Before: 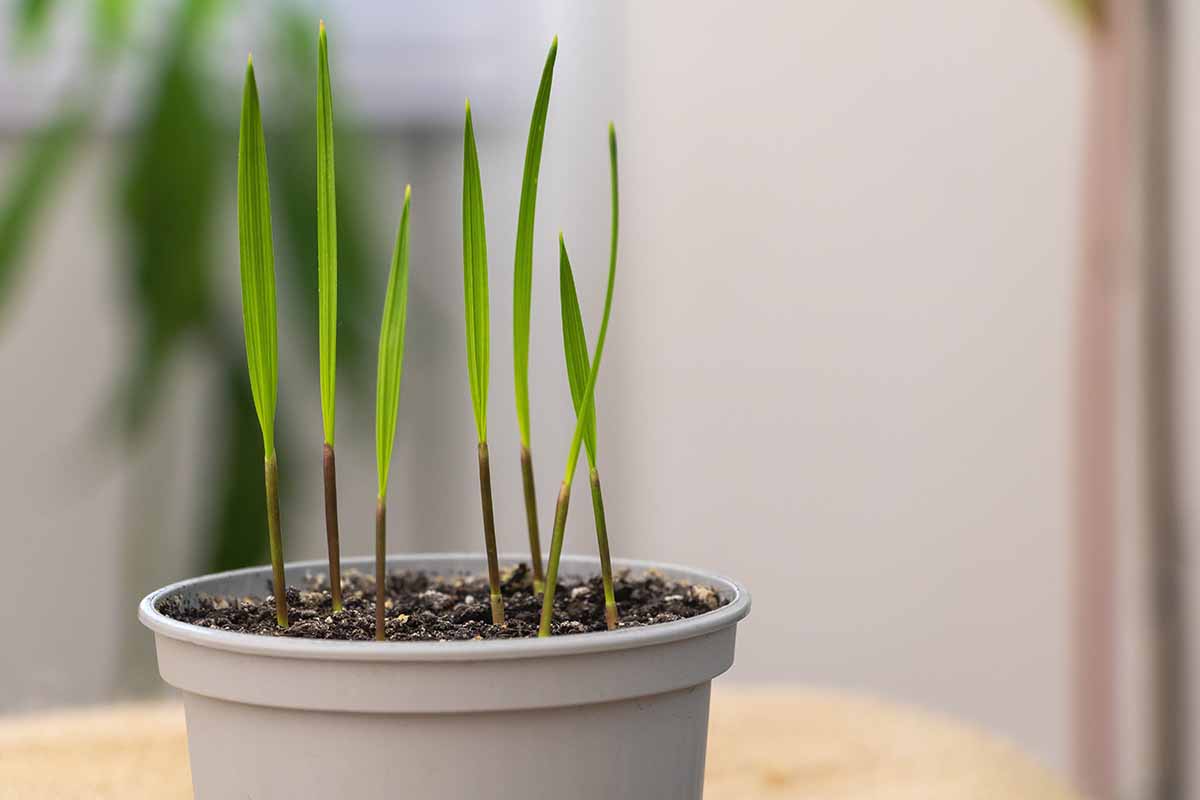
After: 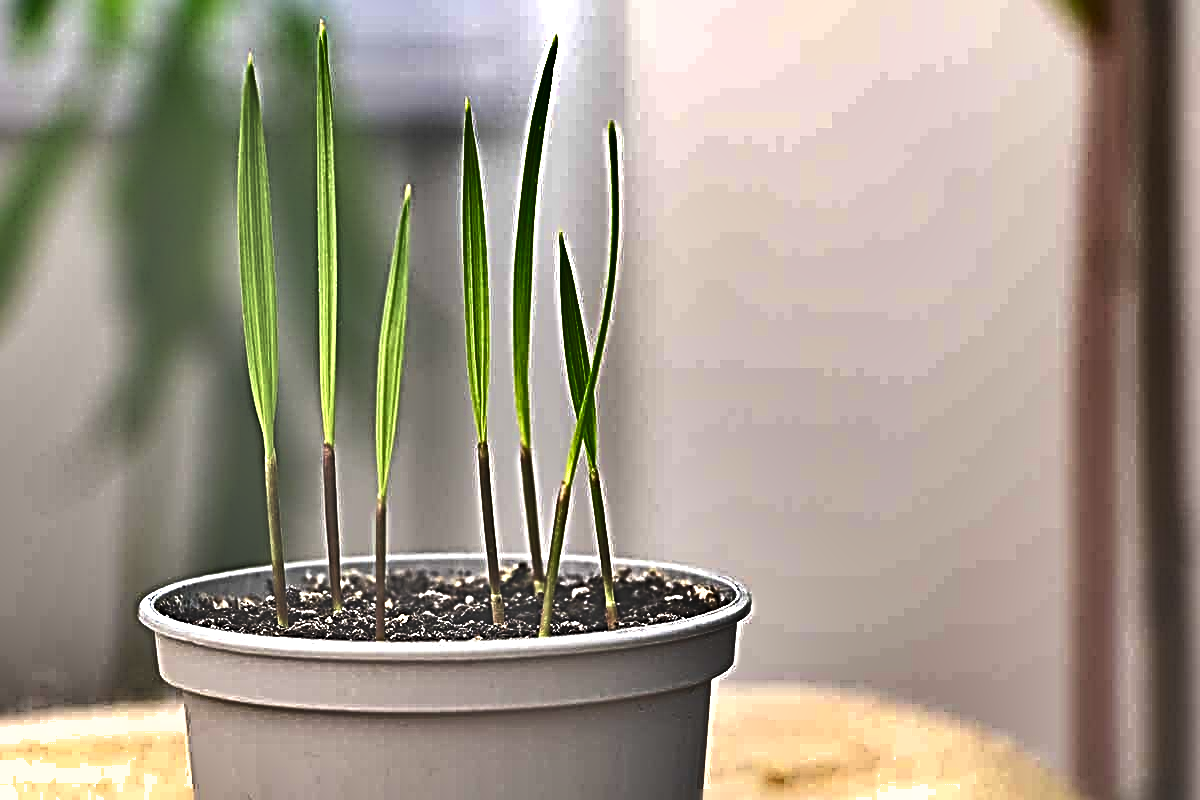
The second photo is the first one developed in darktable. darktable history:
exposure: black level correction -0.072, exposure 0.503 EV, compensate exposure bias true, compensate highlight preservation false
sharpen: radius 4.012, amount 1.992
shadows and highlights: shadows 20.95, highlights -80.93, soften with gaussian
